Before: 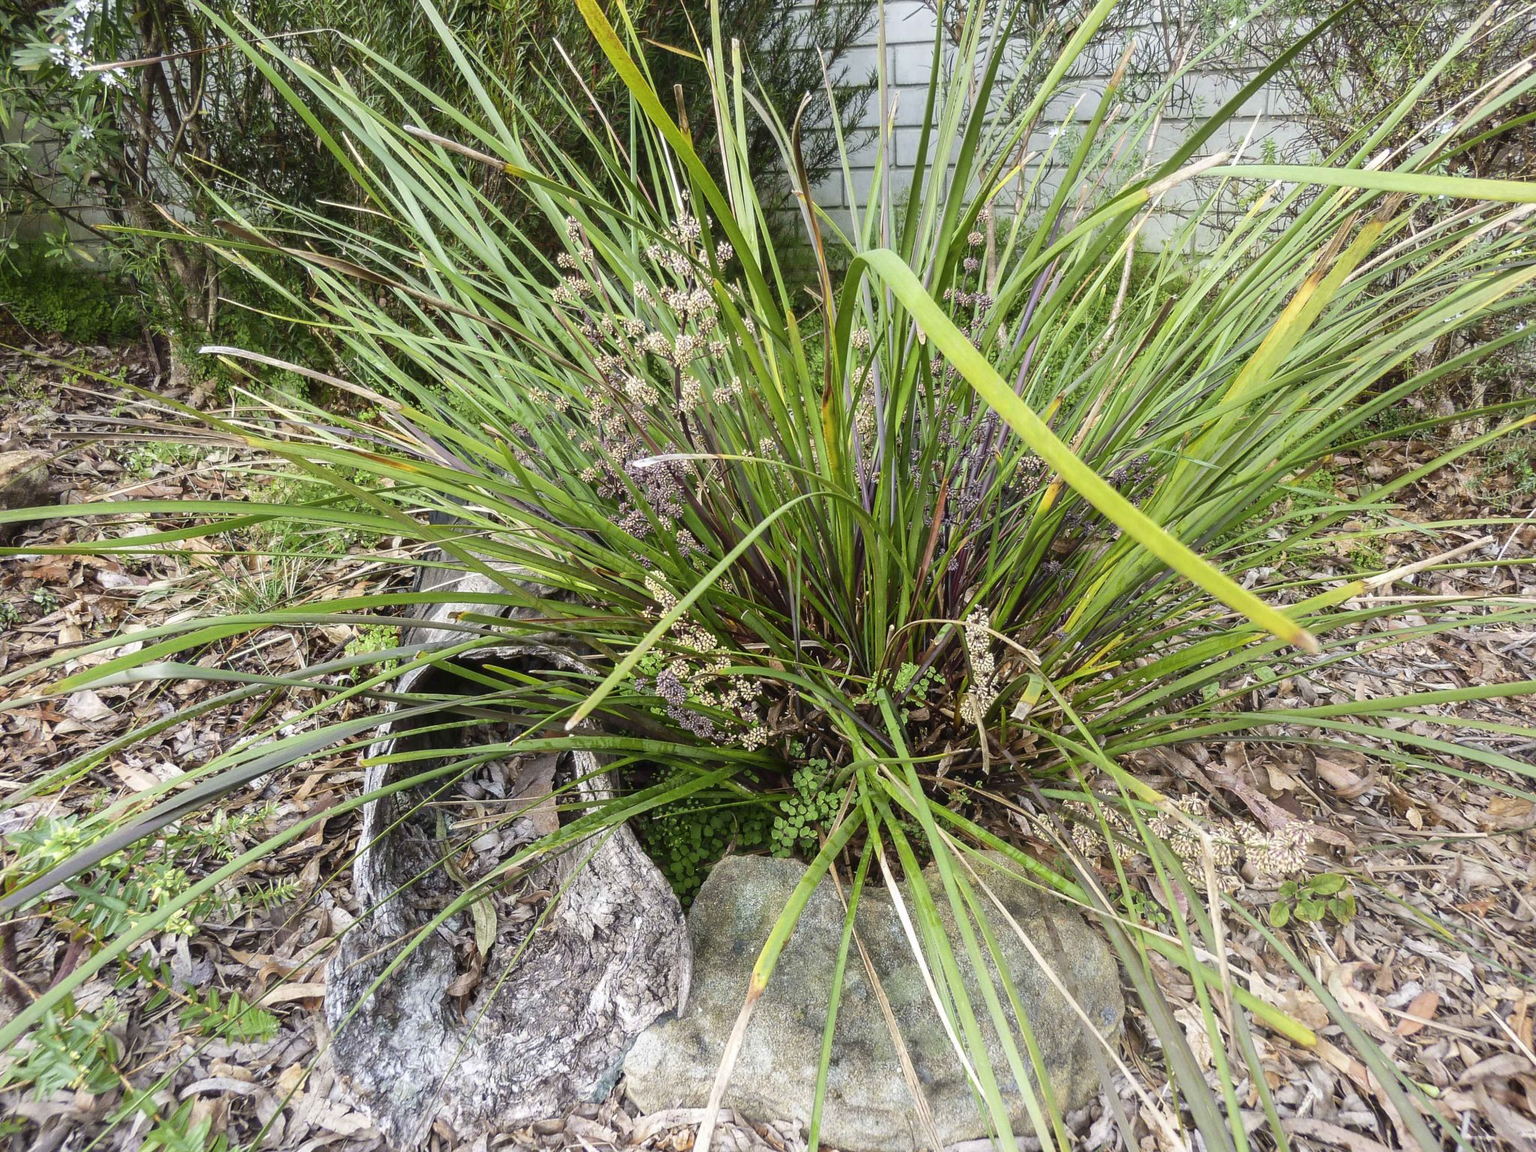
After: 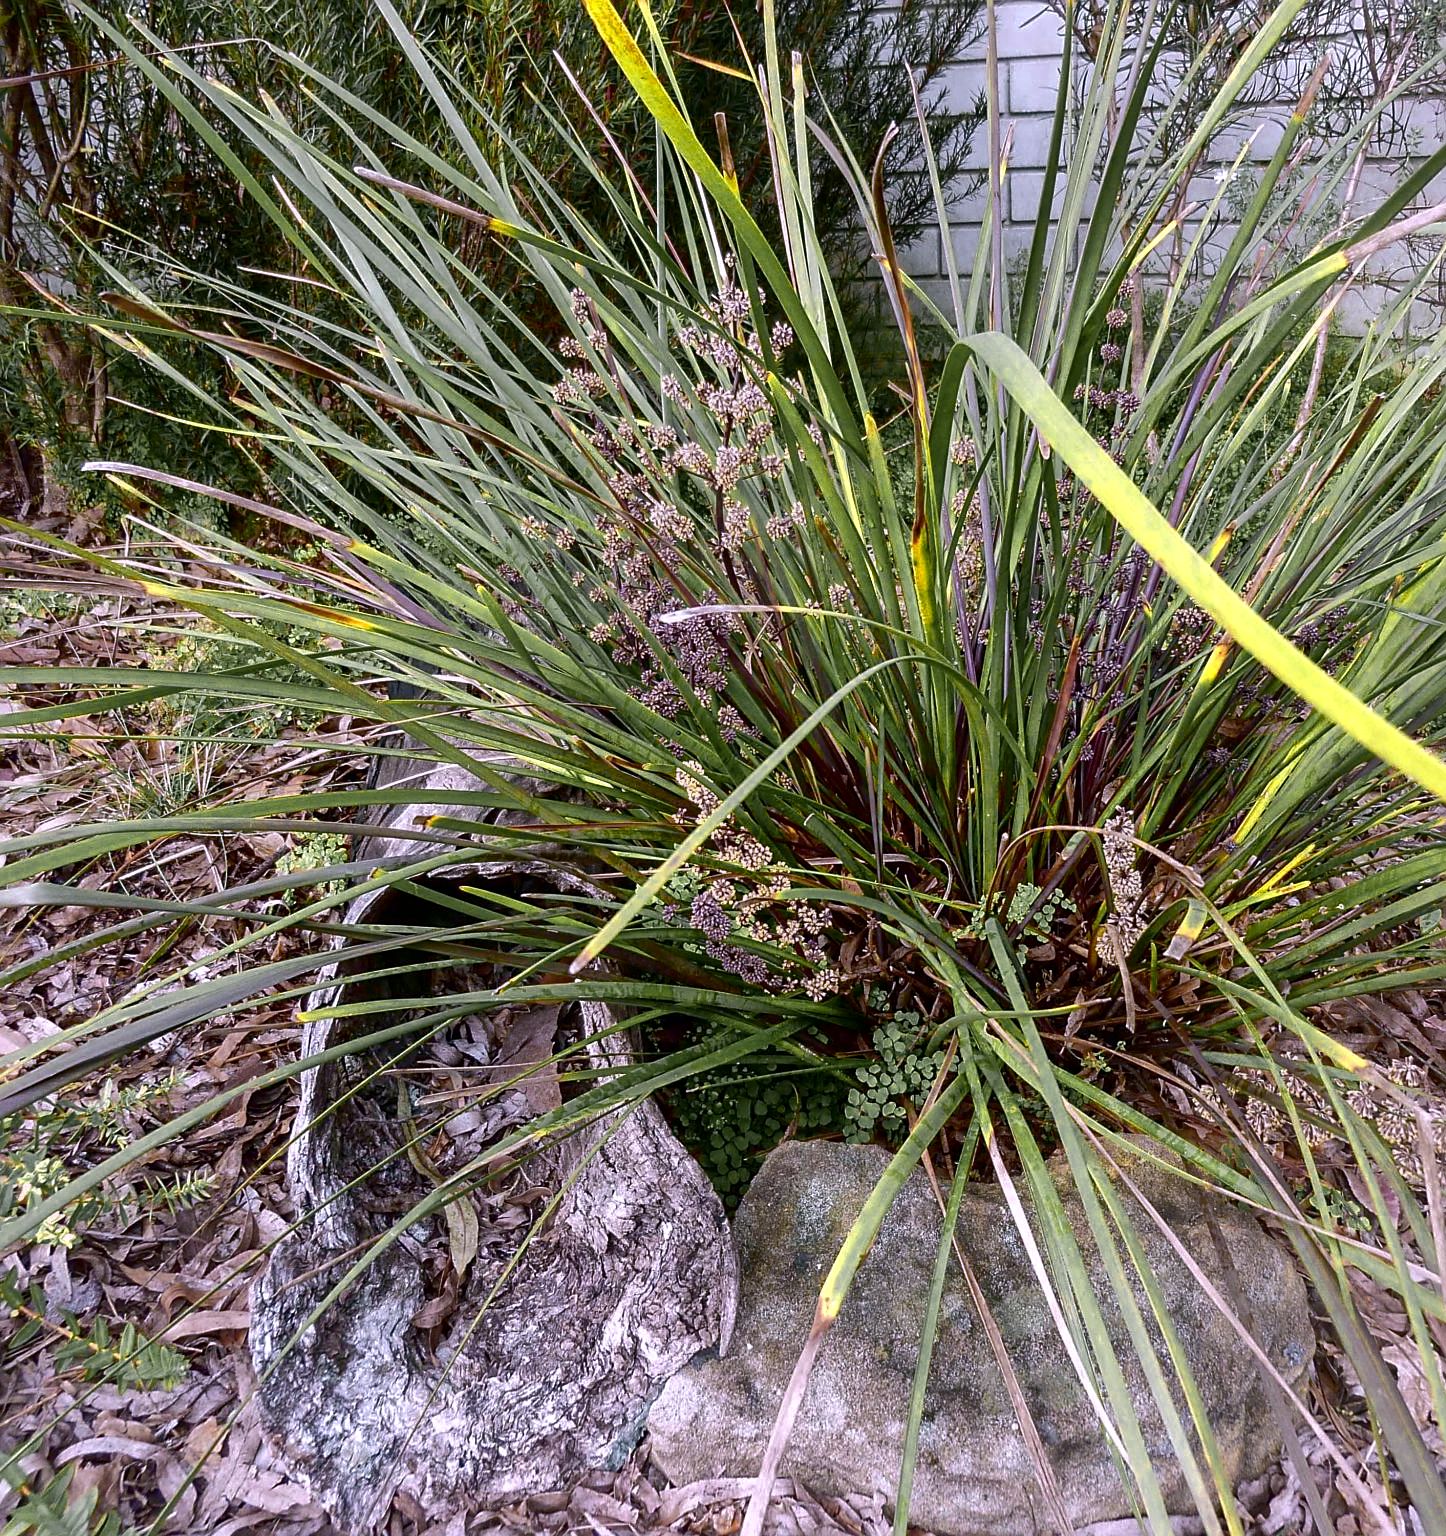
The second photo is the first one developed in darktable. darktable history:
color zones: curves: ch0 [(0.004, 0.306) (0.107, 0.448) (0.252, 0.656) (0.41, 0.398) (0.595, 0.515) (0.768, 0.628)]; ch1 [(0.07, 0.323) (0.151, 0.452) (0.252, 0.608) (0.346, 0.221) (0.463, 0.189) (0.61, 0.368) (0.735, 0.395) (0.921, 0.412)]; ch2 [(0, 0.476) (0.132, 0.512) (0.243, 0.512) (0.397, 0.48) (0.522, 0.376) (0.634, 0.536) (0.761, 0.46)]
sharpen: on, module defaults
color correction: highlights a* 16.12, highlights b* -20.32
crop and rotate: left 9.01%, right 20.362%
contrast brightness saturation: contrast 0.103, brightness -0.259, saturation 0.141
shadows and highlights: on, module defaults
